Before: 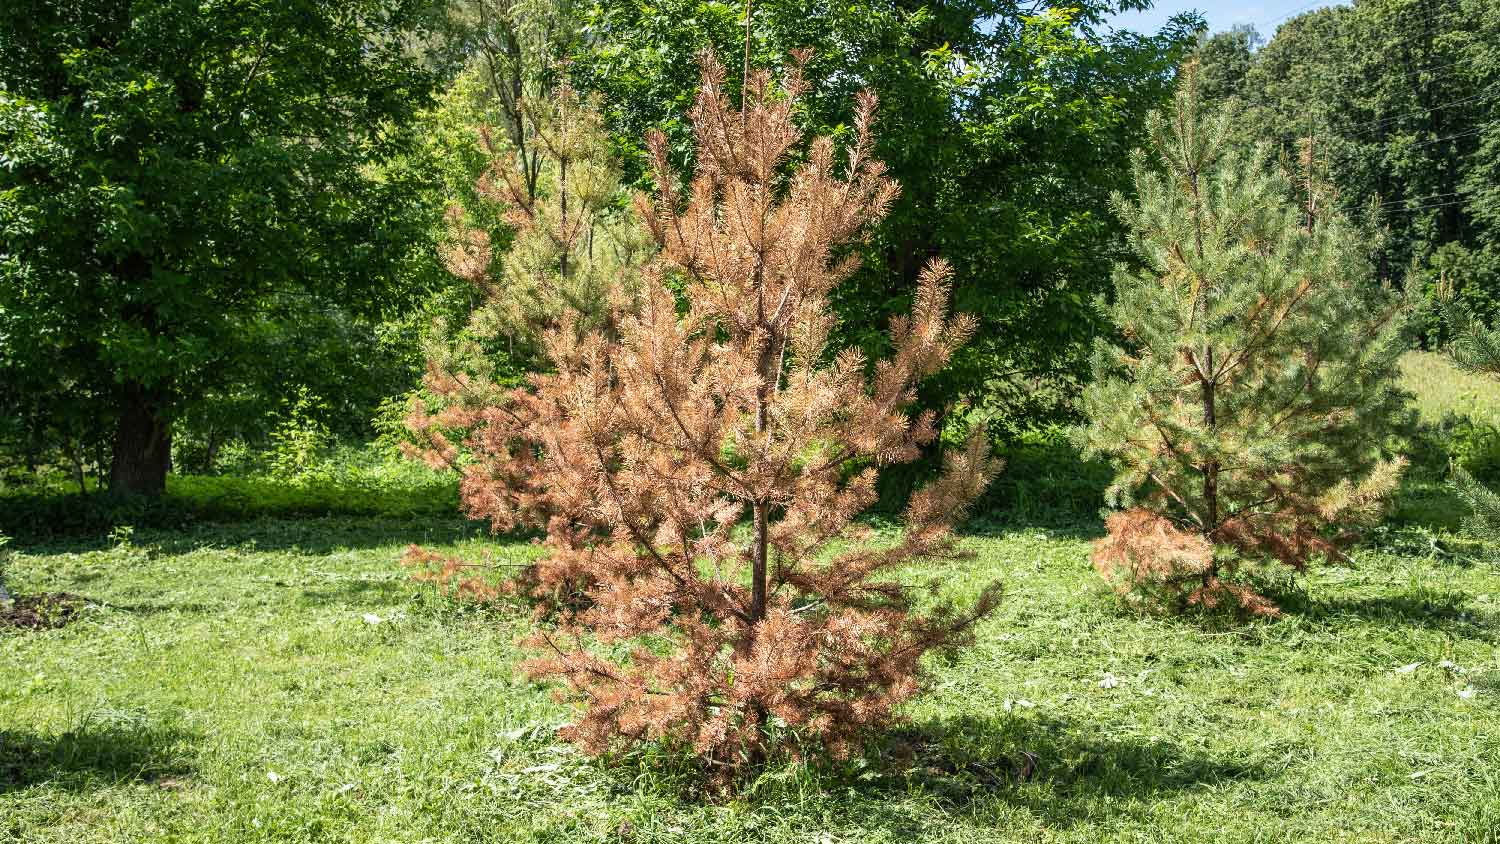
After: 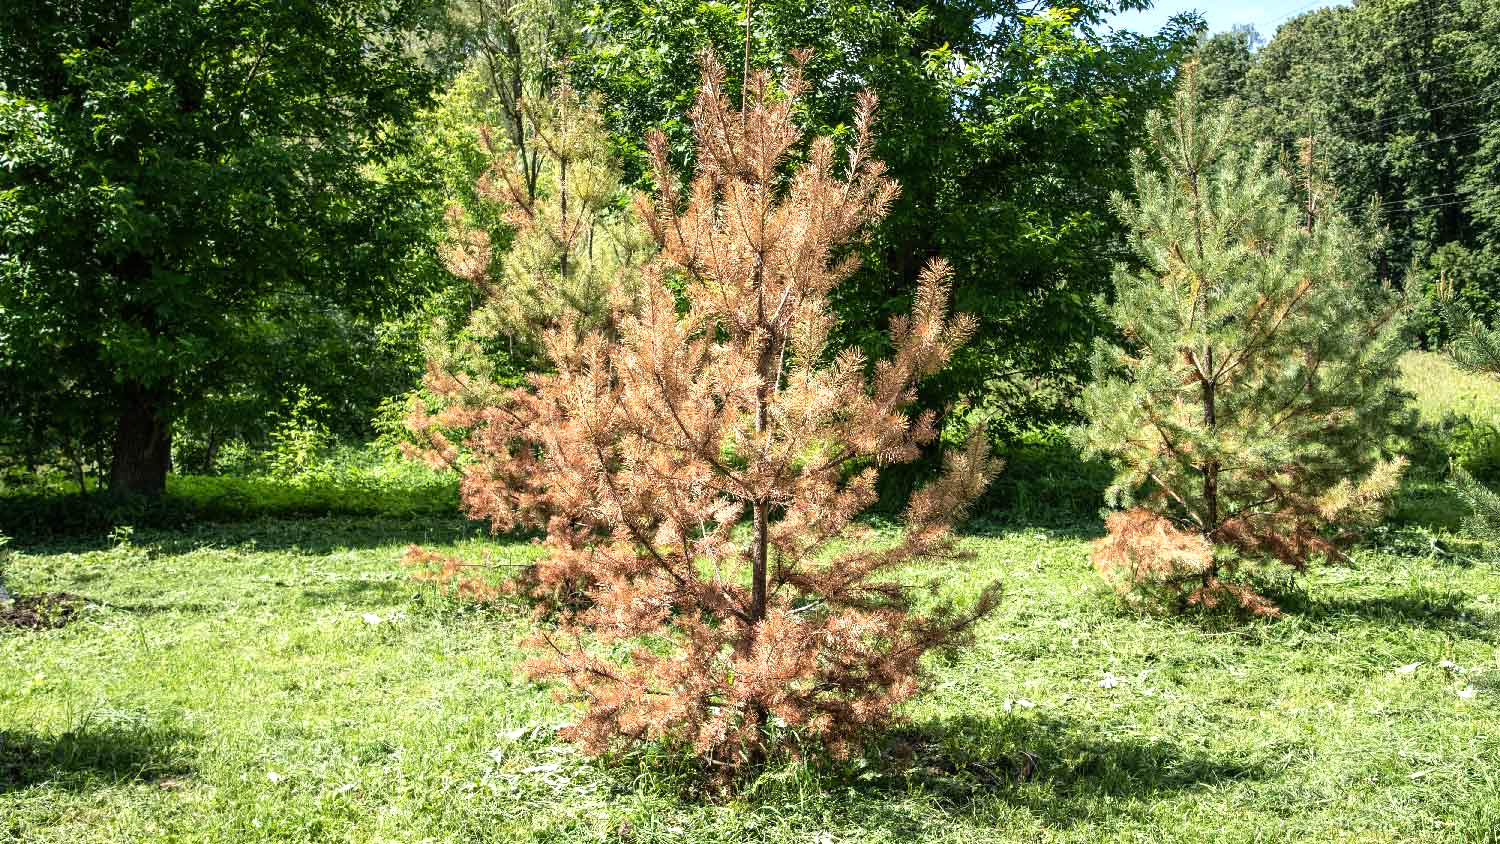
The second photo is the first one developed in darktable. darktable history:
tone equalizer: -8 EV -0.431 EV, -7 EV -0.398 EV, -6 EV -0.331 EV, -5 EV -0.184 EV, -3 EV 0.227 EV, -2 EV 0.346 EV, -1 EV 0.413 EV, +0 EV 0.391 EV, mask exposure compensation -0.485 EV
